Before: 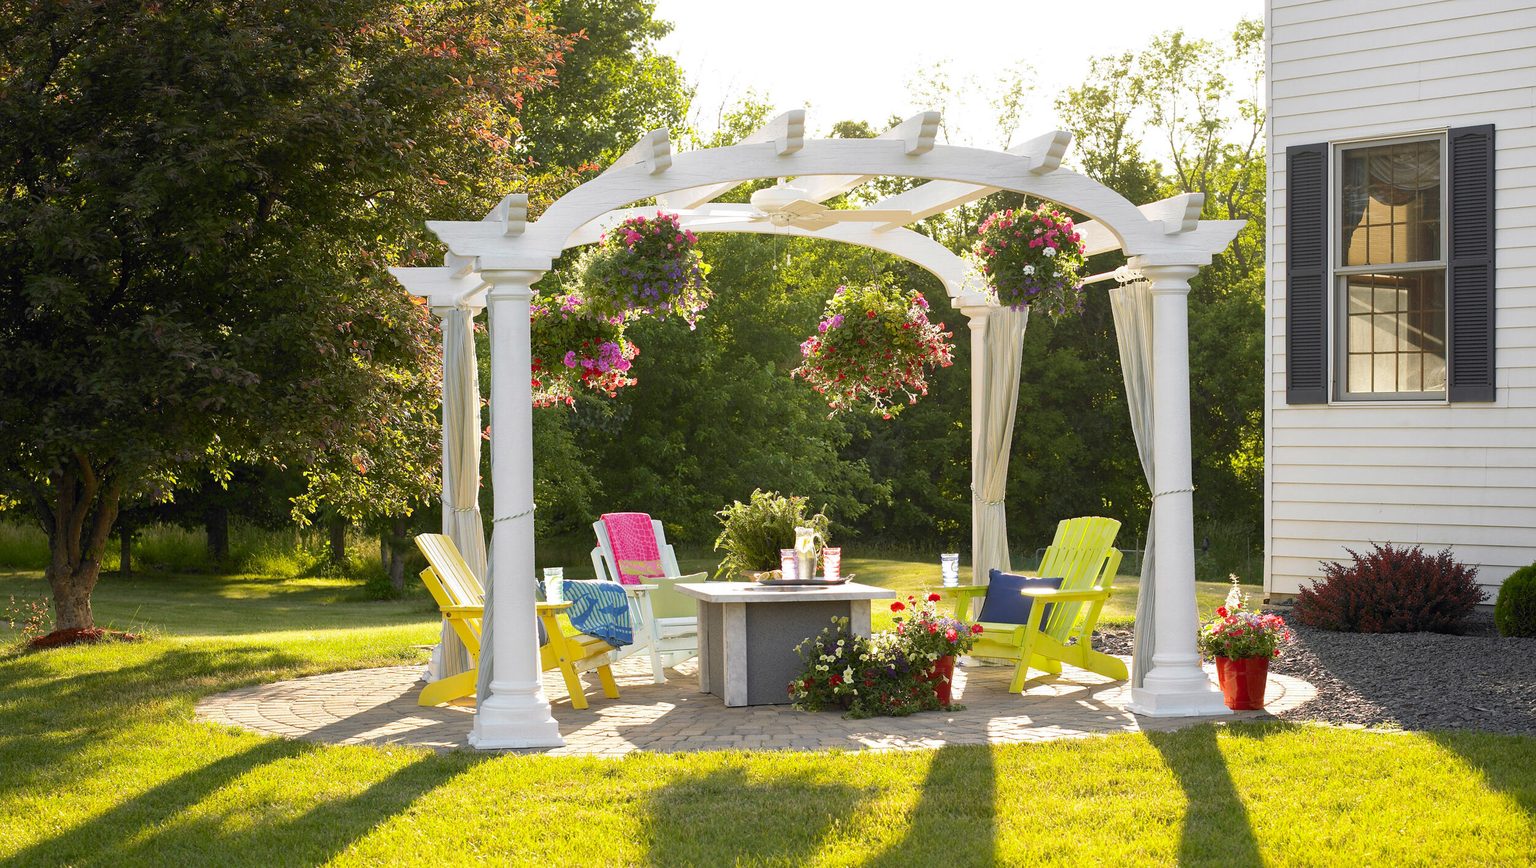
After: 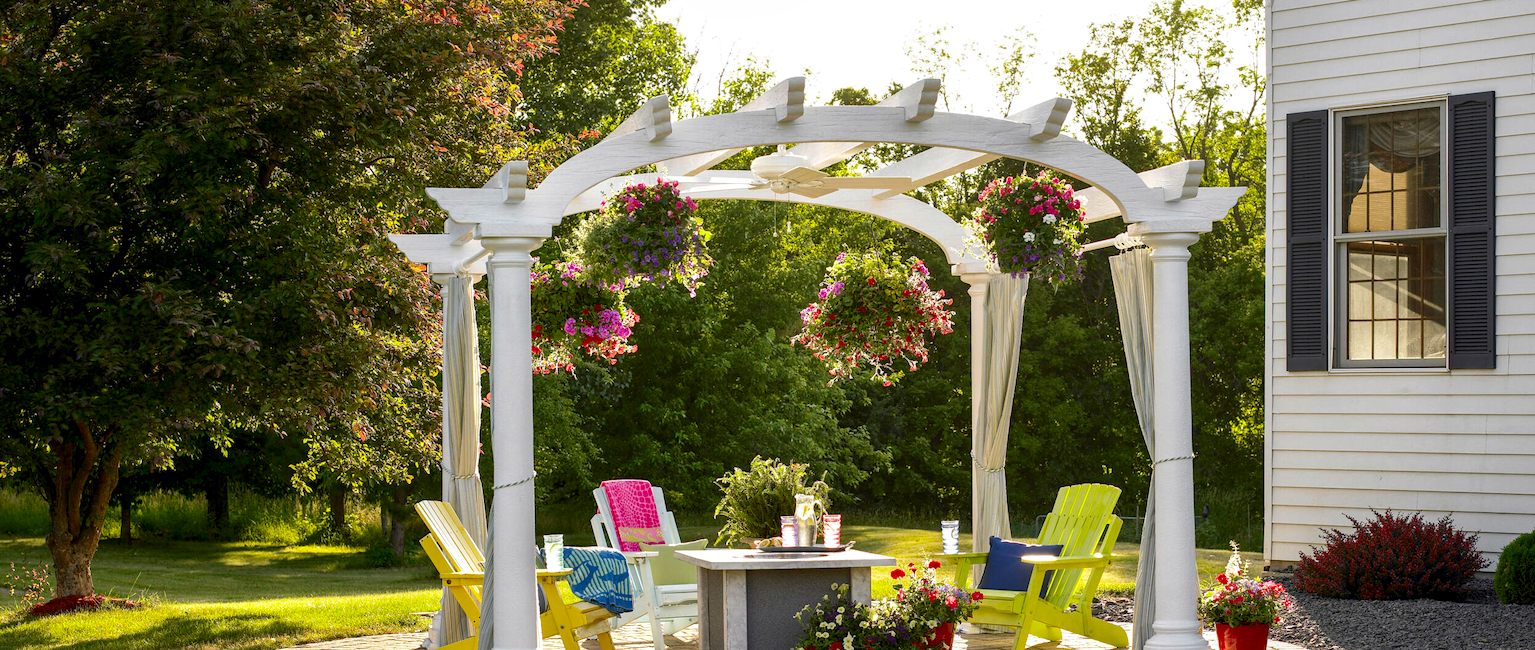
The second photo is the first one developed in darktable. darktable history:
local contrast: detail 130%
contrast brightness saturation: contrast 0.2, brightness -0.11, saturation 0.1
crop: top 3.857%, bottom 21.132%
shadows and highlights: on, module defaults
